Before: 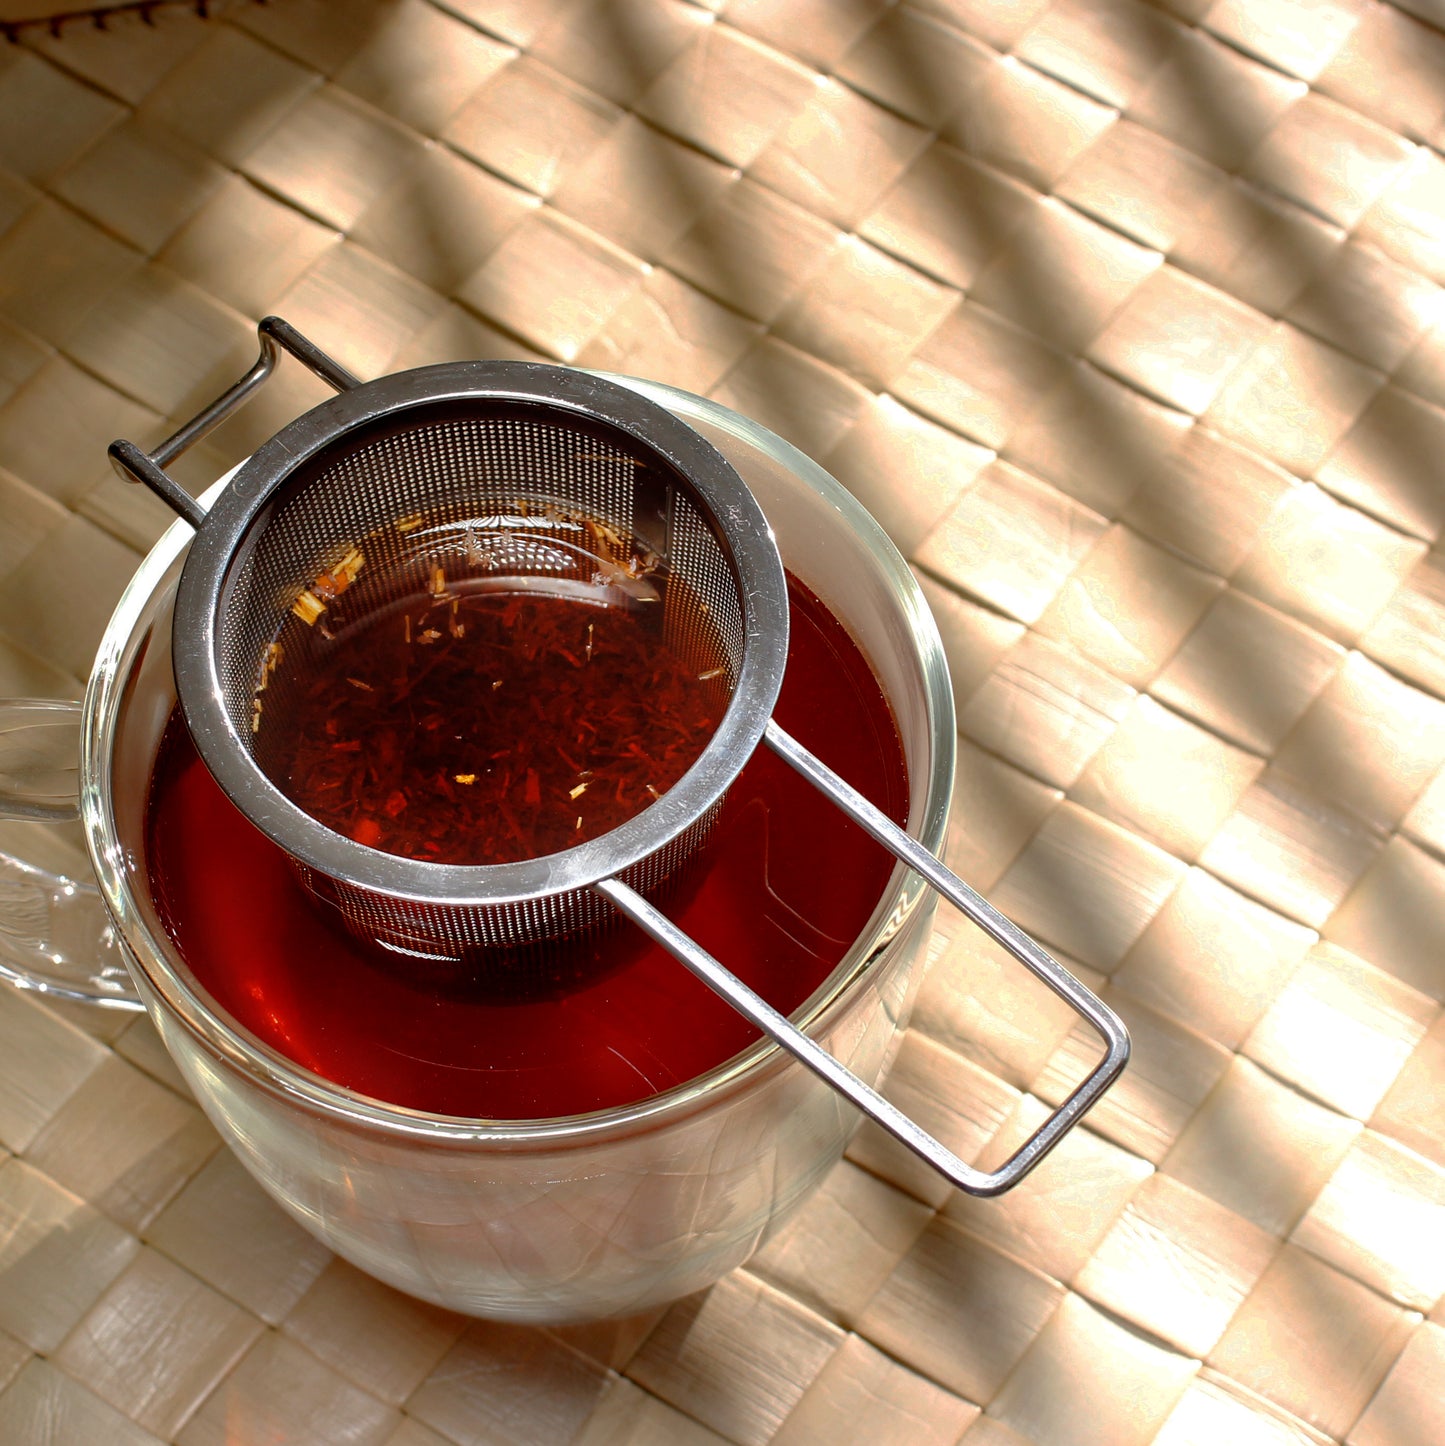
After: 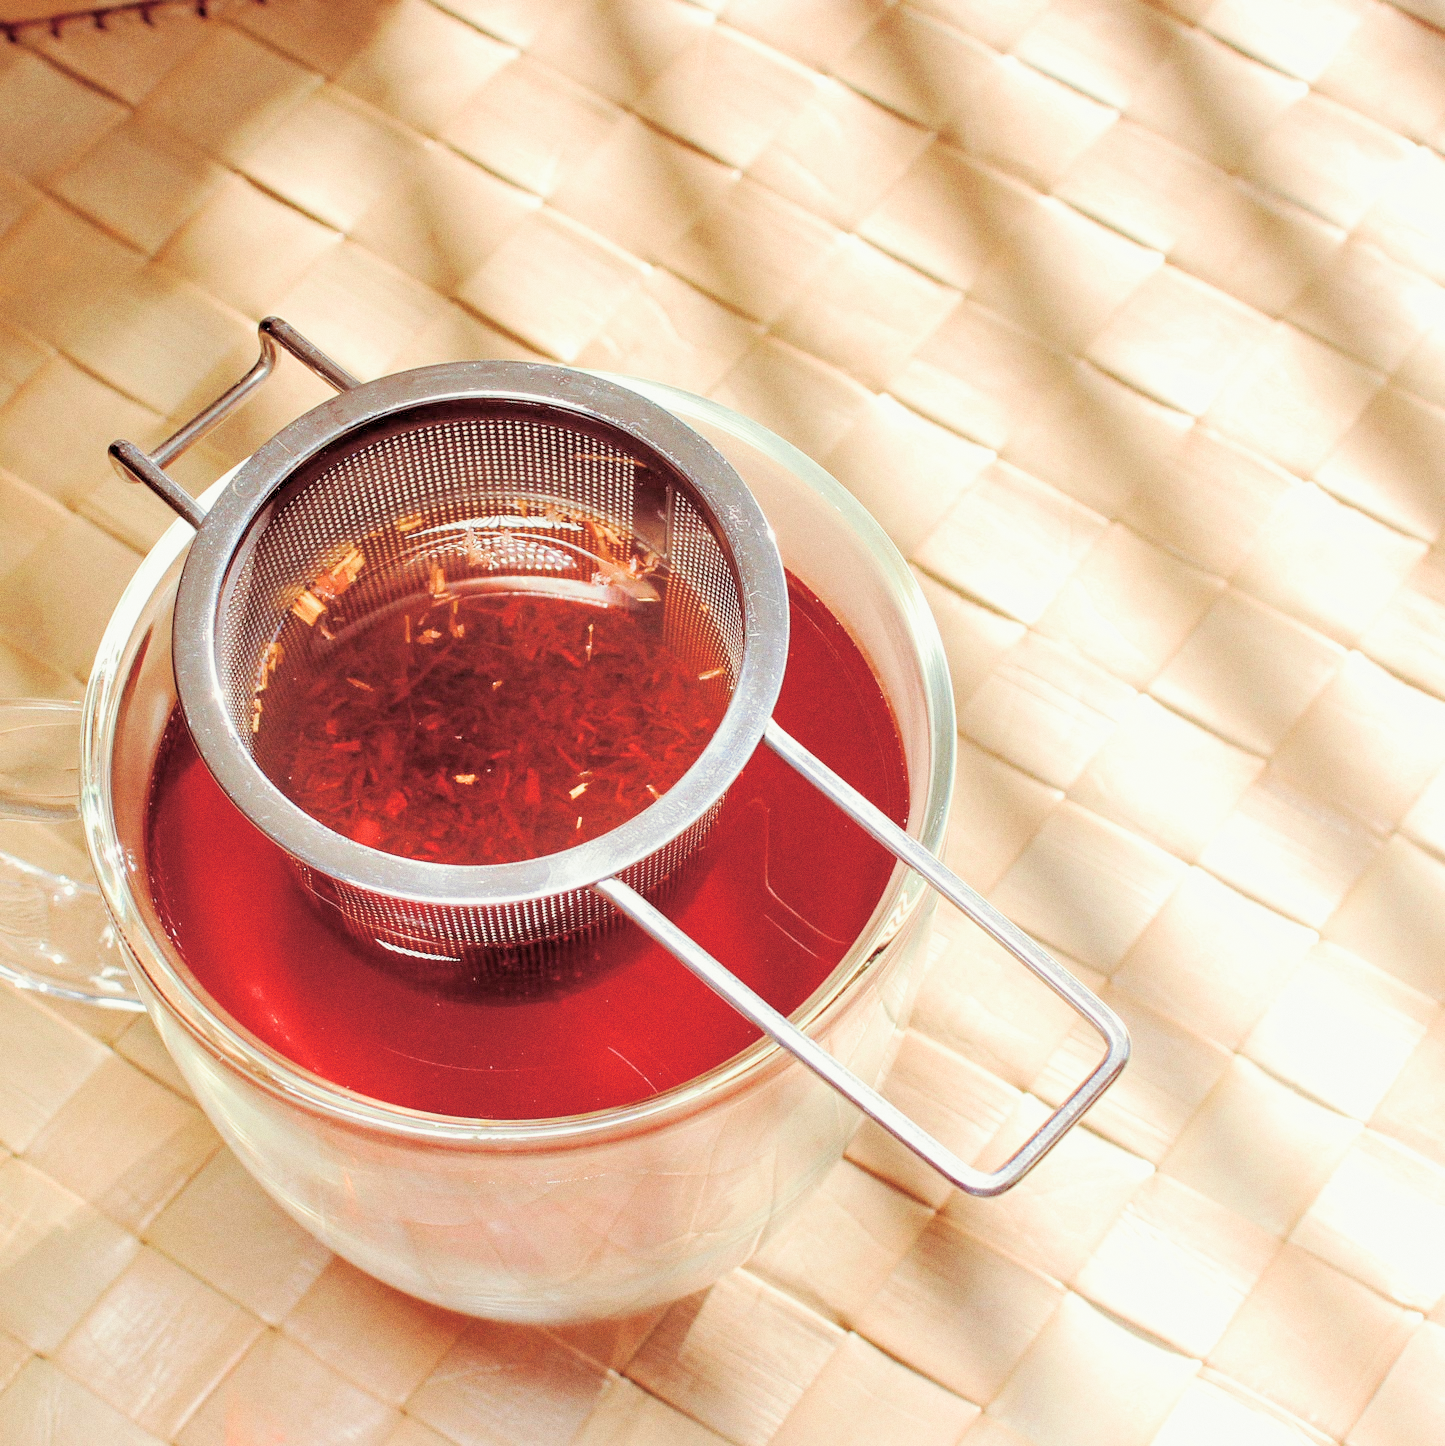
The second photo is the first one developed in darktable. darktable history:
filmic rgb: middle gray luminance 2.5%, black relative exposure -10 EV, white relative exposure 7 EV, threshold 6 EV, dynamic range scaling 10%, target black luminance 0%, hardness 3.19, latitude 44.39%, contrast 0.682, highlights saturation mix 5%, shadows ↔ highlights balance 13.63%, add noise in highlights 0, color science v3 (2019), use custom middle-gray values true, iterations of high-quality reconstruction 0, contrast in highlights soft, enable highlight reconstruction true
grain: coarseness 0.09 ISO
split-toning: shadows › hue 360°
